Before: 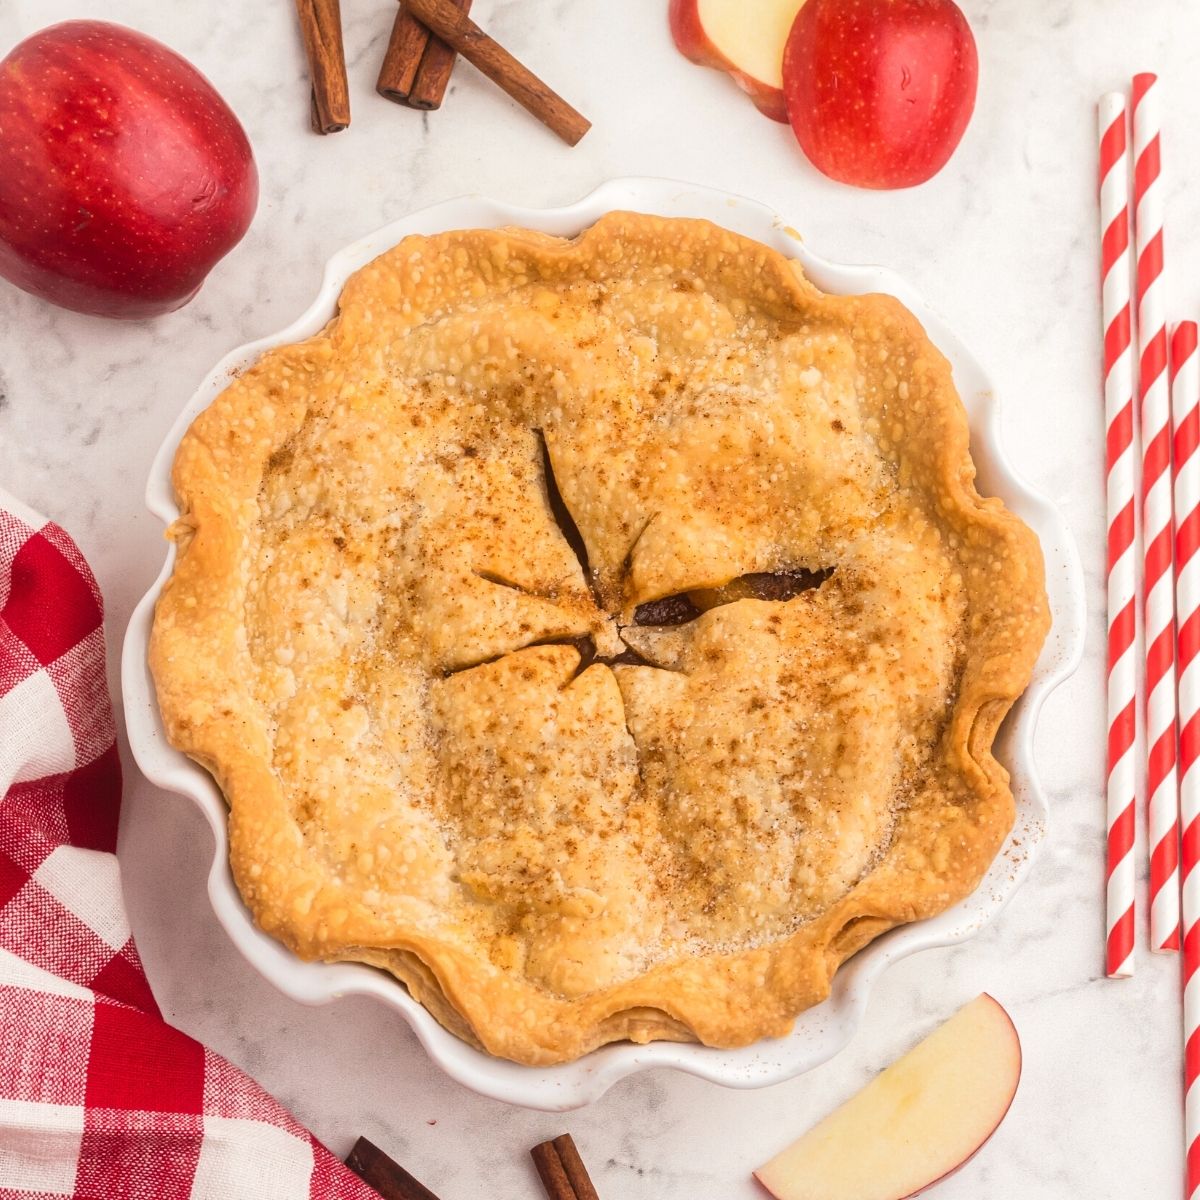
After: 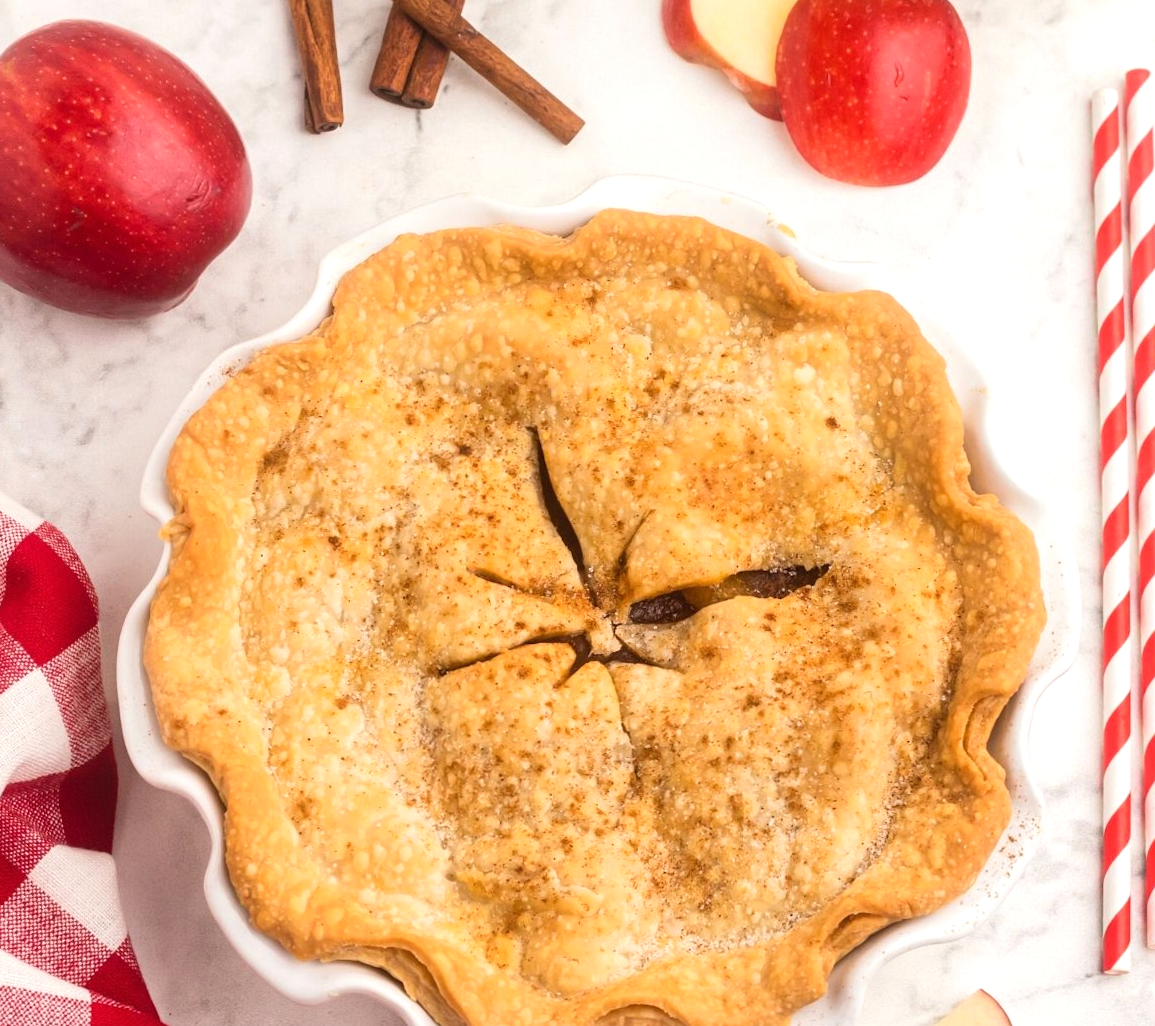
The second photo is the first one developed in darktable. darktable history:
crop and rotate: angle 0.2°, left 0.275%, right 3.127%, bottom 14.18%
exposure: exposure 0.207 EV, compensate highlight preservation false
